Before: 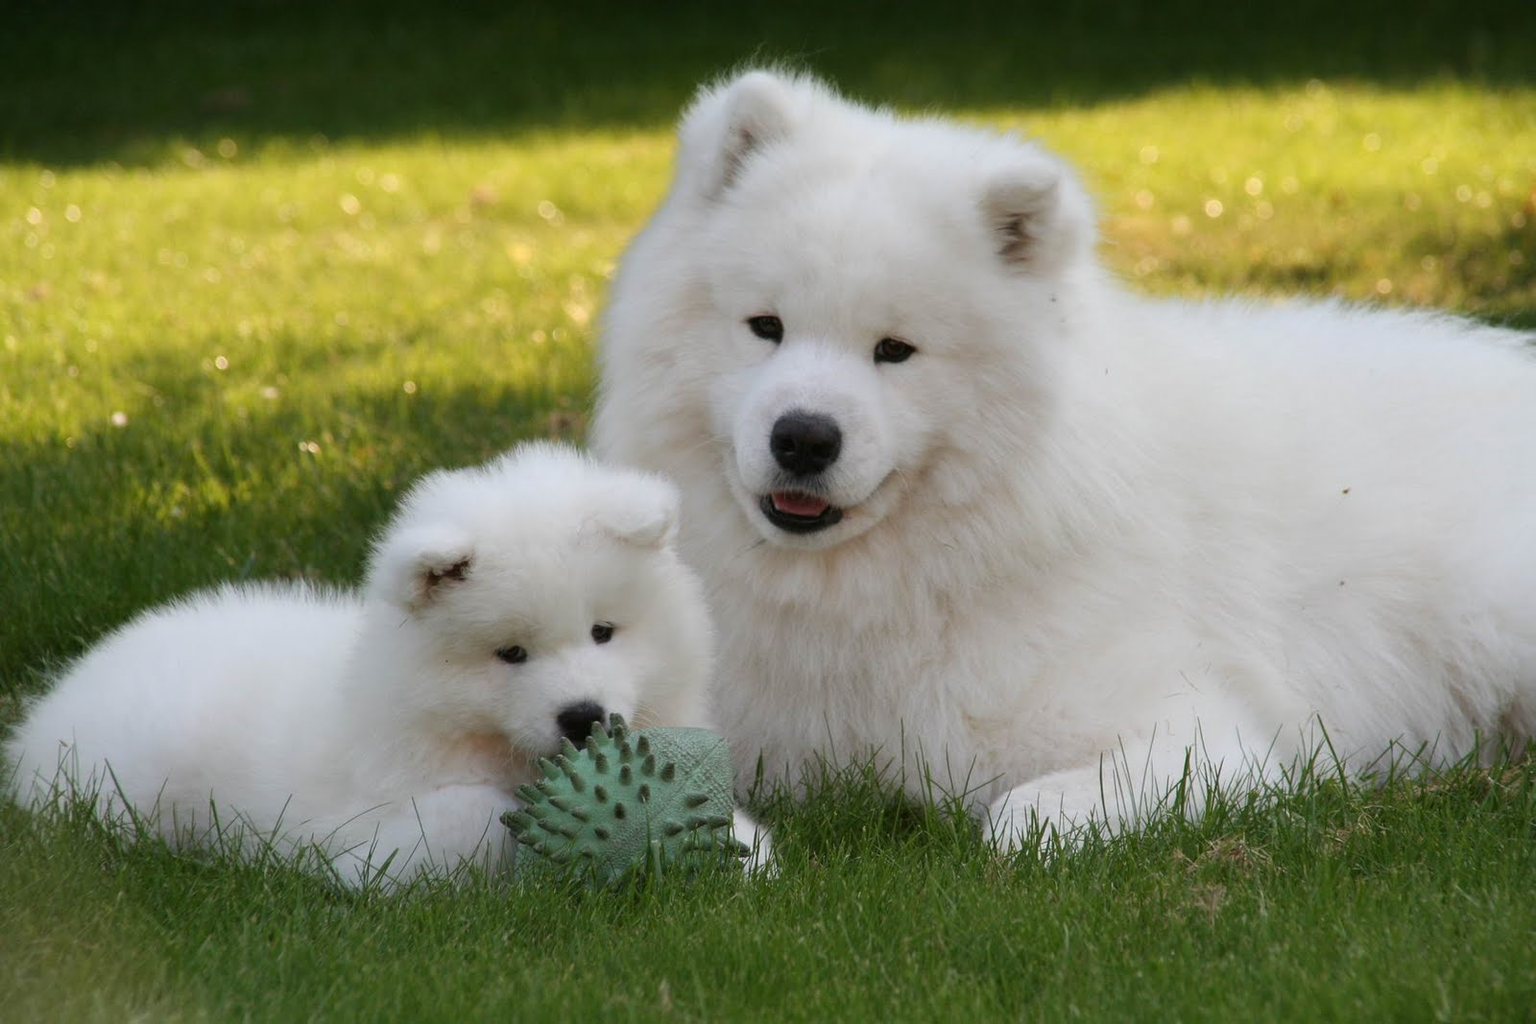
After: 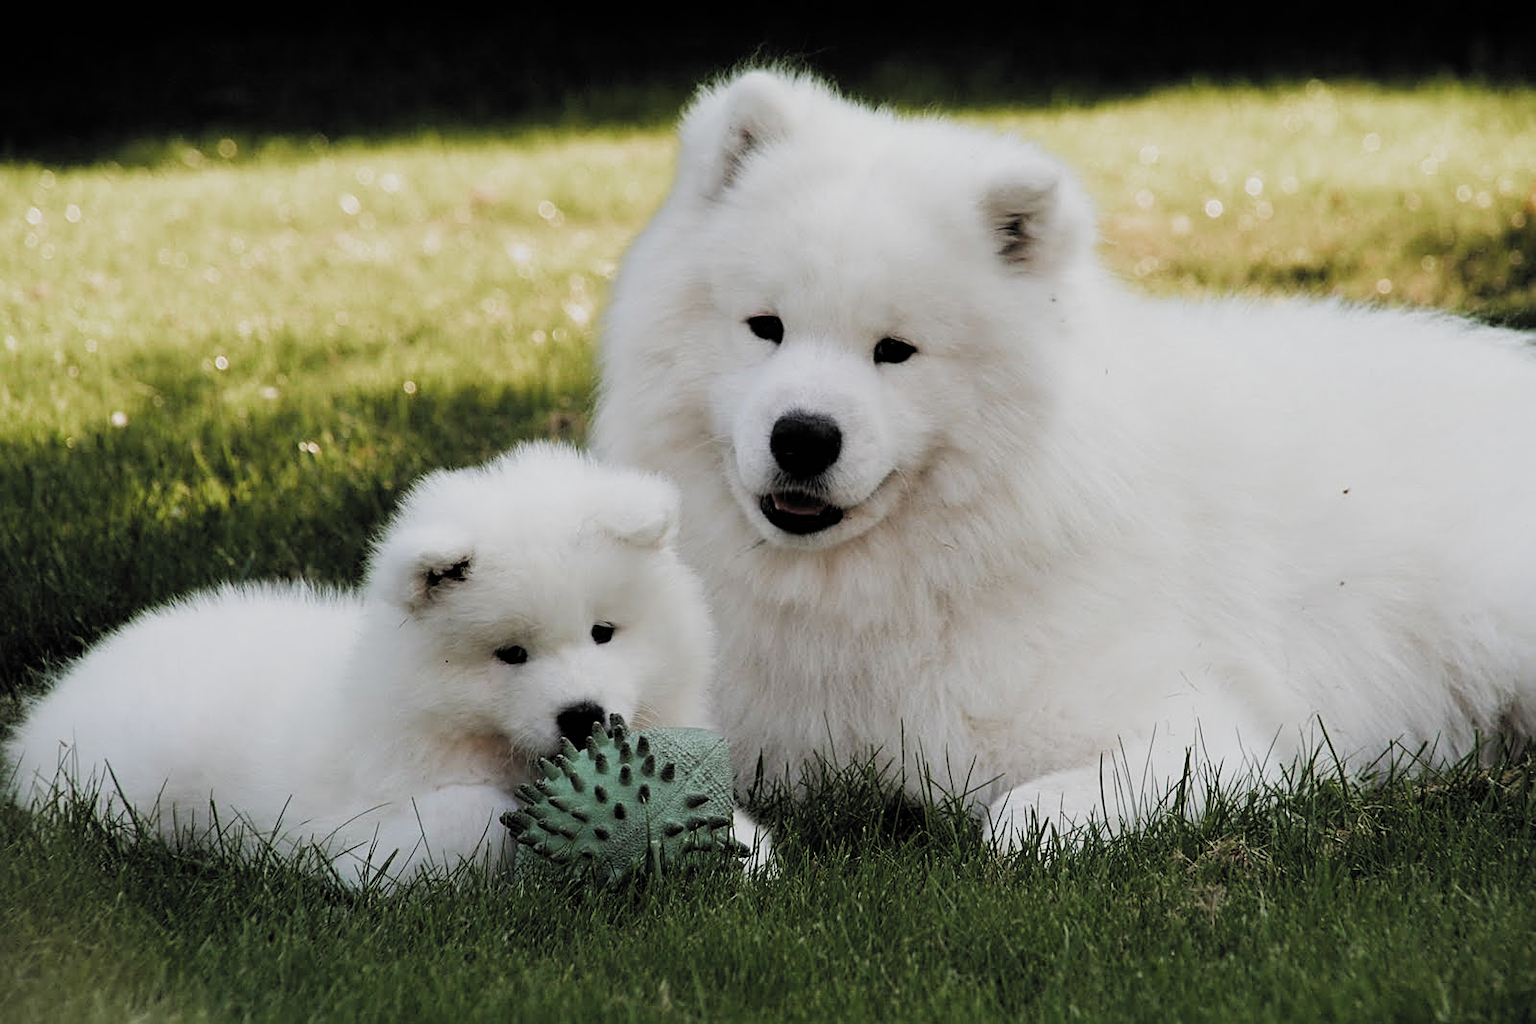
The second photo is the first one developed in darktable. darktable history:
filmic rgb: black relative exposure -5.04 EV, white relative exposure 3.98 EV, threshold 5.99 EV, hardness 2.88, contrast 1.384, highlights saturation mix -31.39%, add noise in highlights 0, color science v3 (2019), use custom middle-gray values true, contrast in highlights soft, enable highlight reconstruction true
sharpen: on, module defaults
